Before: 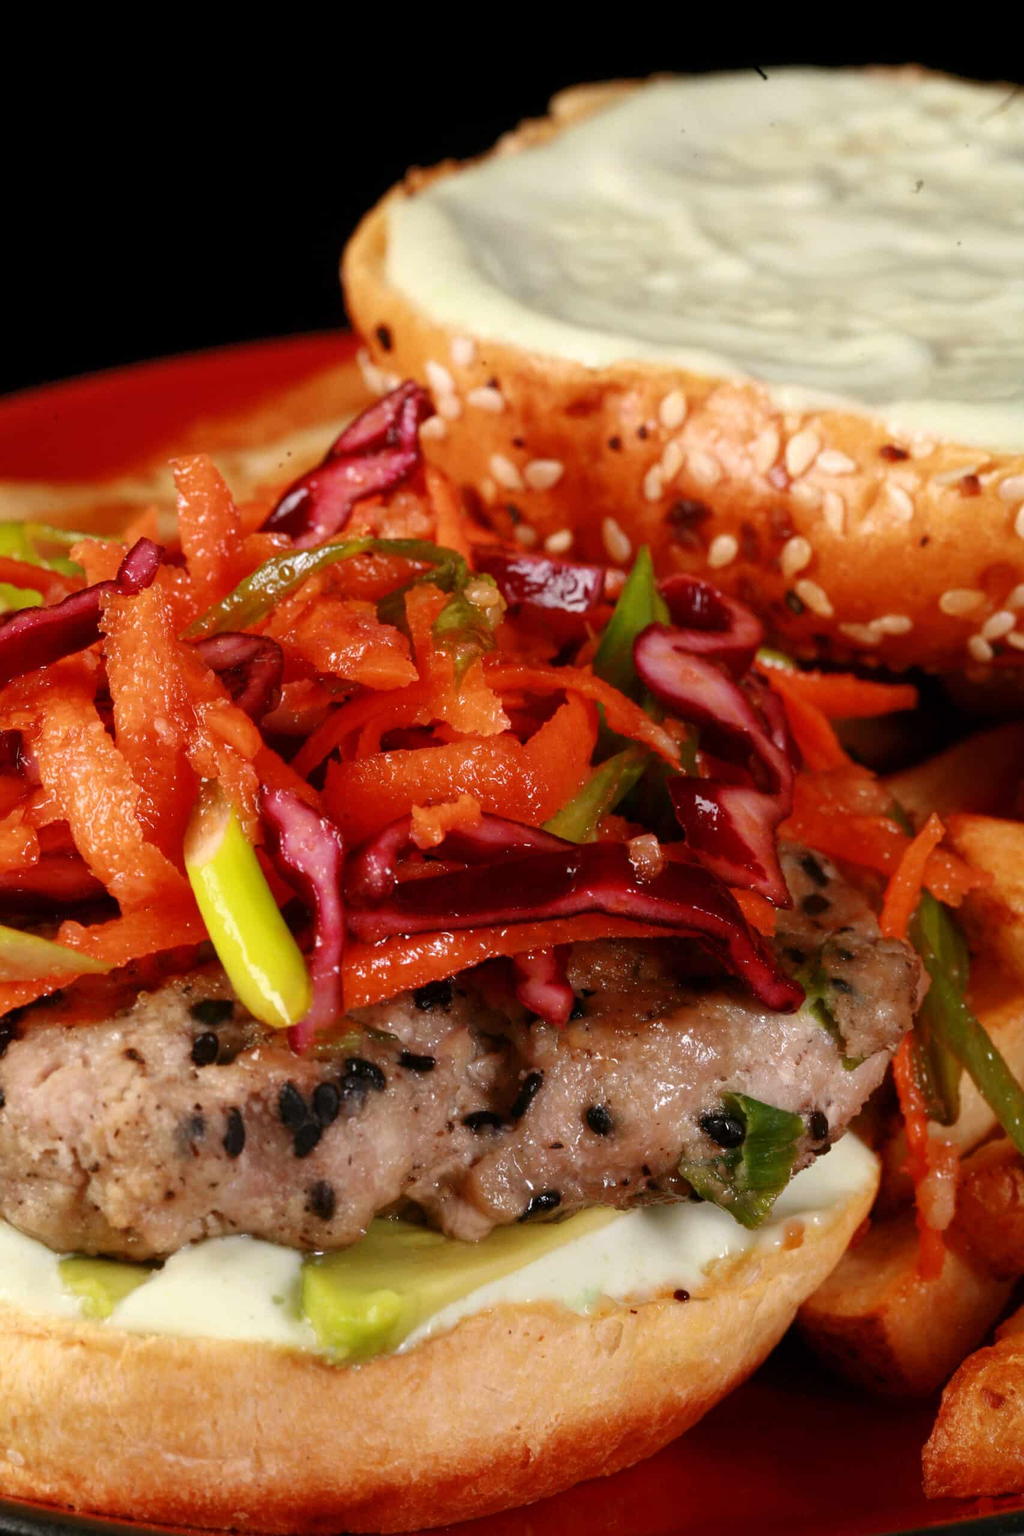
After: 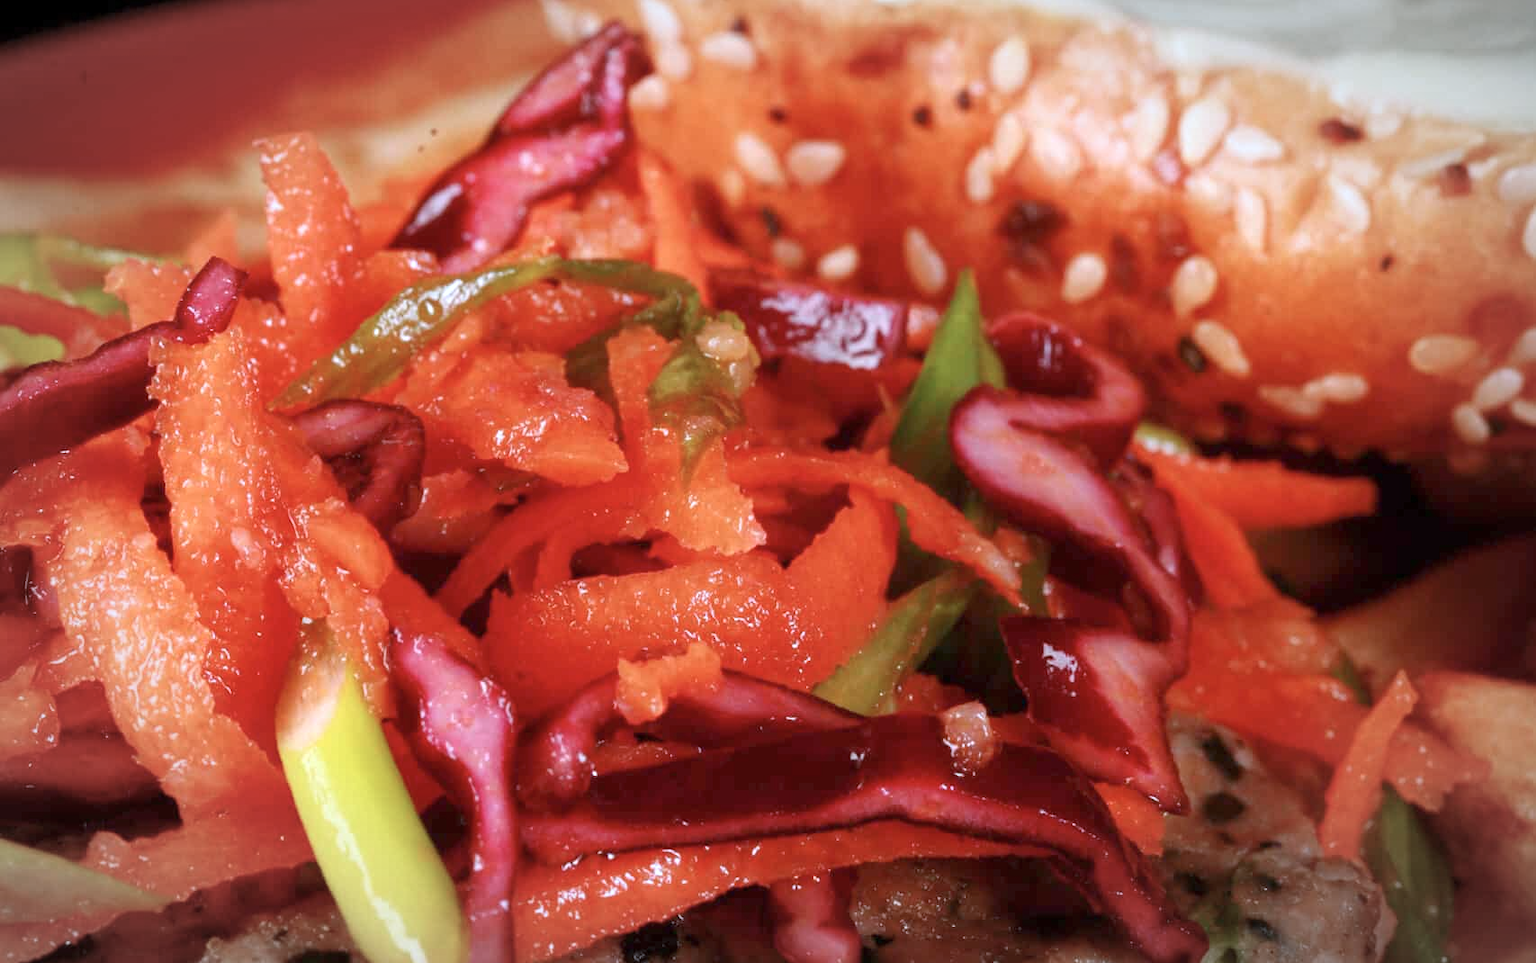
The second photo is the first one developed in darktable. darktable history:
crop and rotate: top 23.84%, bottom 34.294%
color balance: contrast -15%
color correction: highlights a* -2.24, highlights b* -18.1
vignetting: fall-off radius 60%, automatic ratio true
exposure: exposure 0.564 EV, compensate highlight preservation false
